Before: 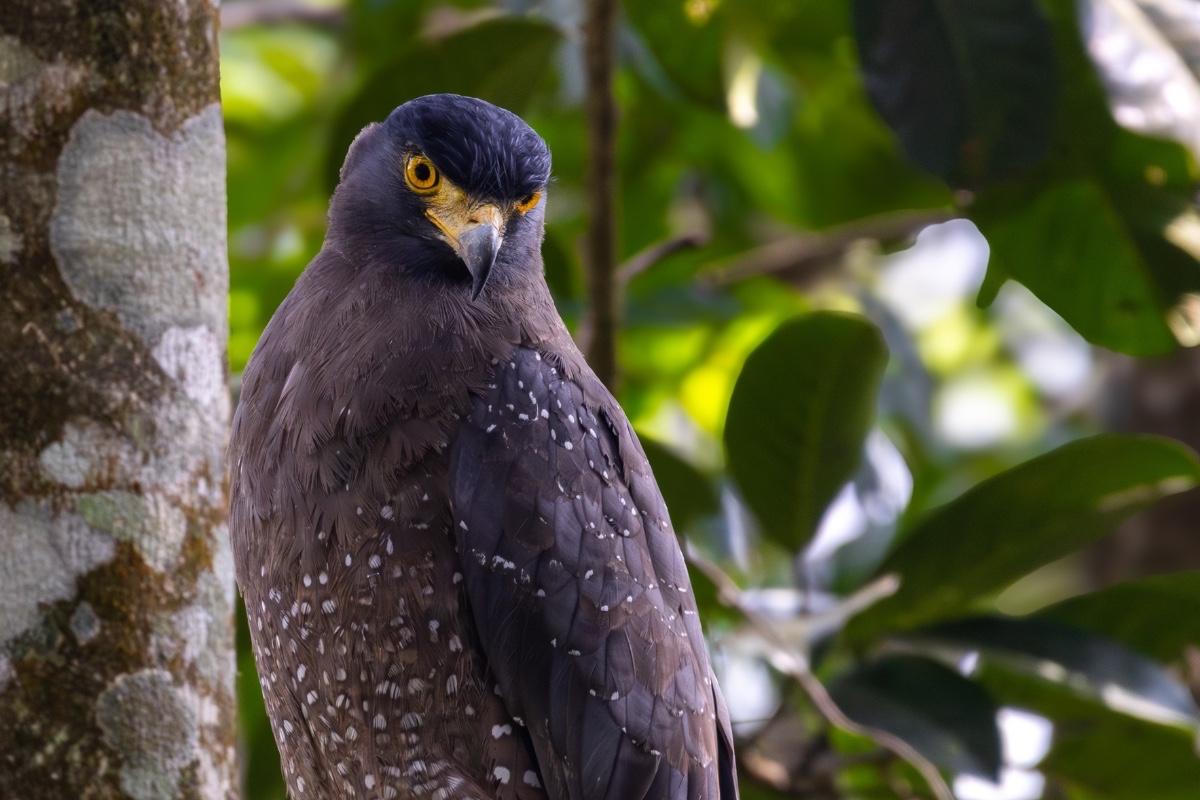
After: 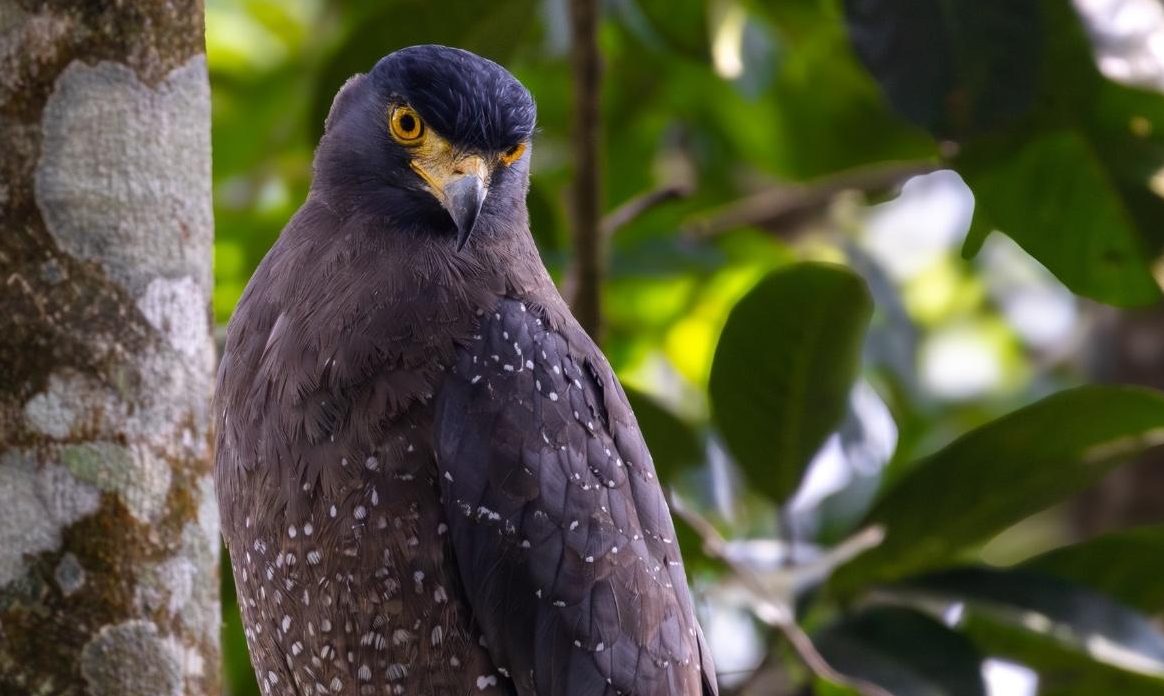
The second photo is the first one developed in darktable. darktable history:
crop: left 1.29%, top 6.138%, right 1.667%, bottom 6.858%
